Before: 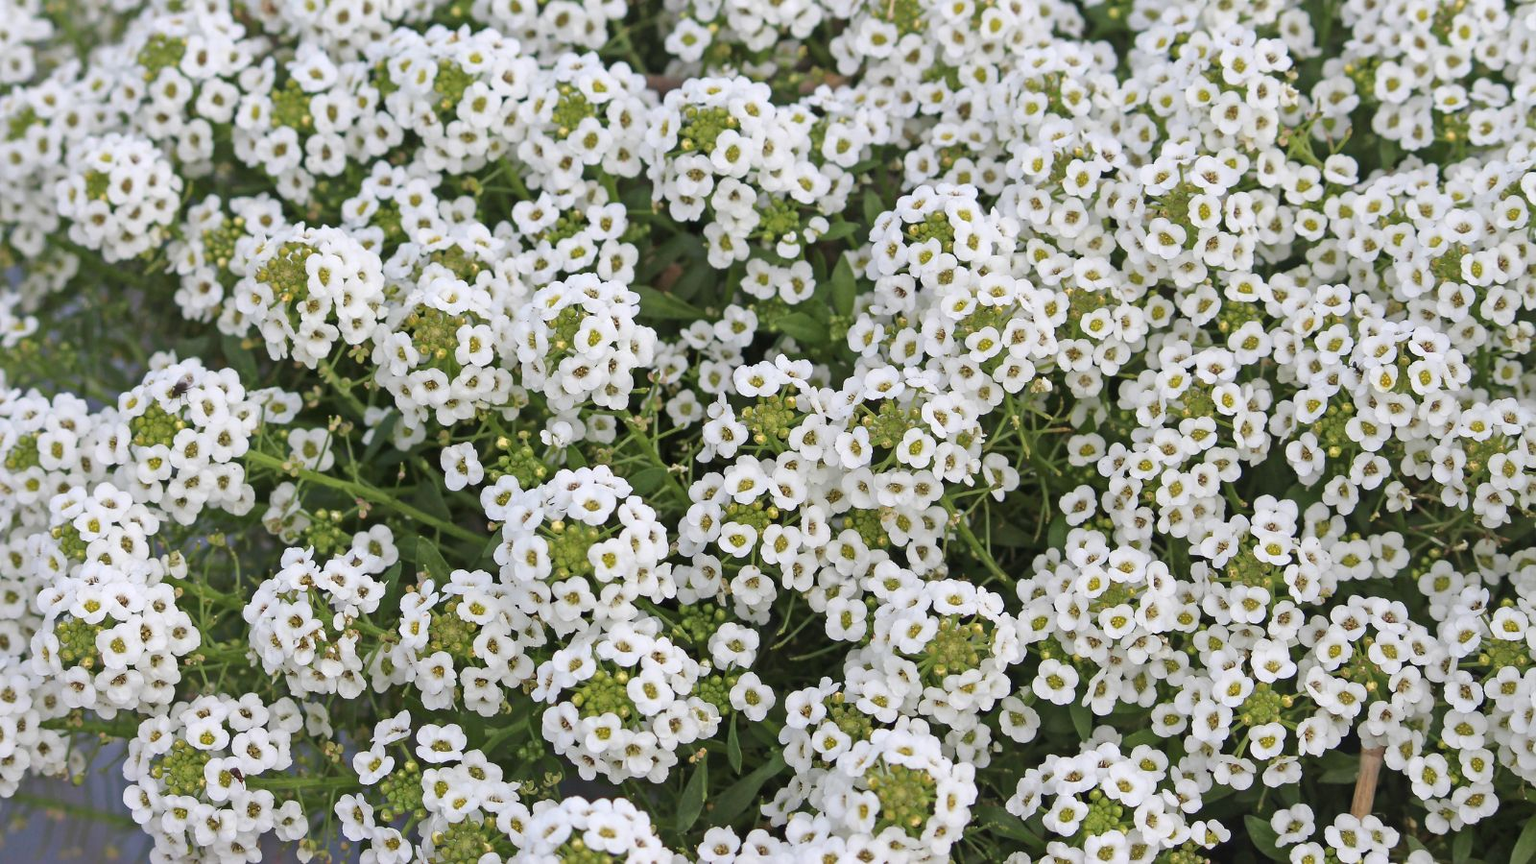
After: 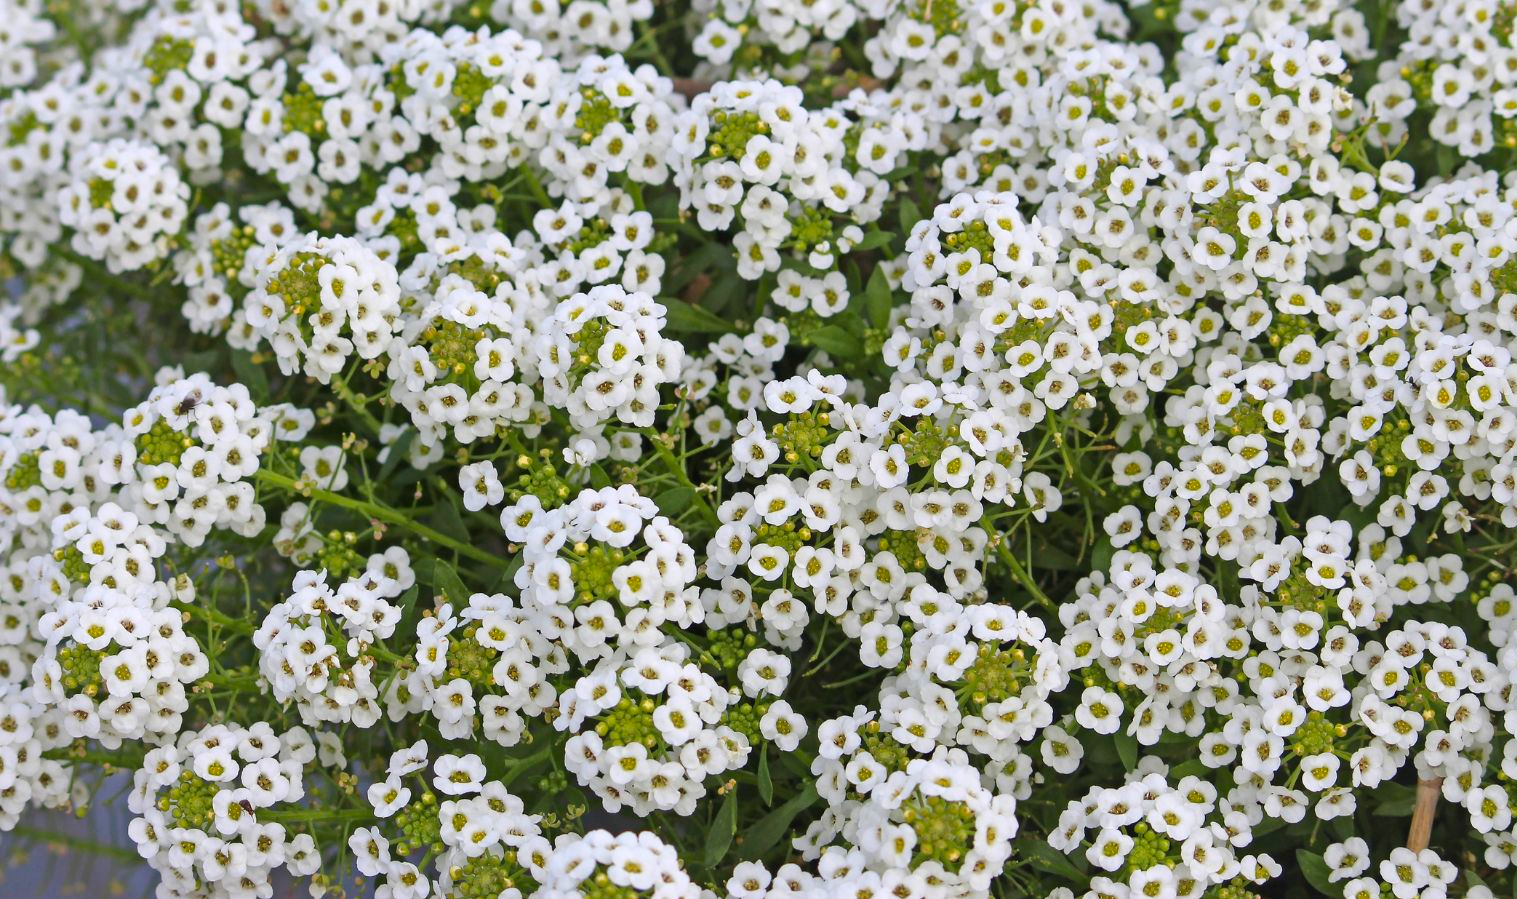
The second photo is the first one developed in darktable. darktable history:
color balance rgb: perceptual saturation grading › global saturation 20%, global vibrance 20%
crop and rotate: right 5.167%
